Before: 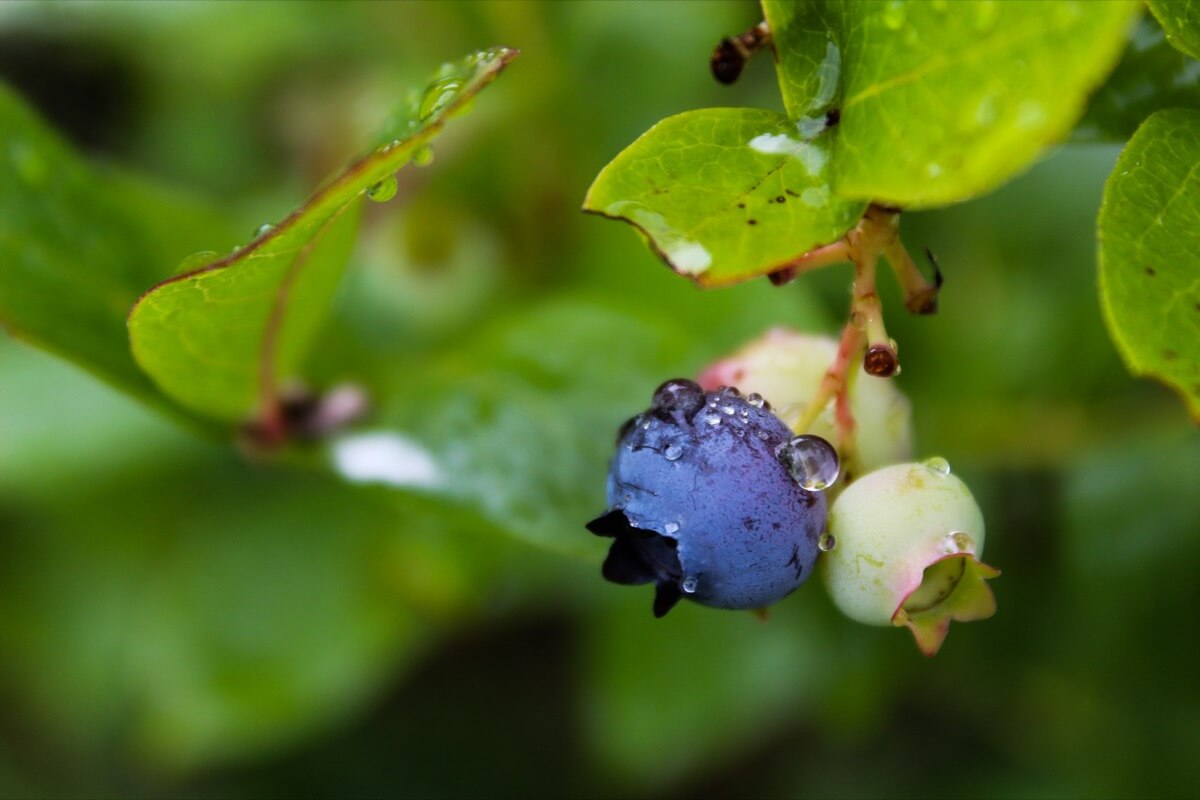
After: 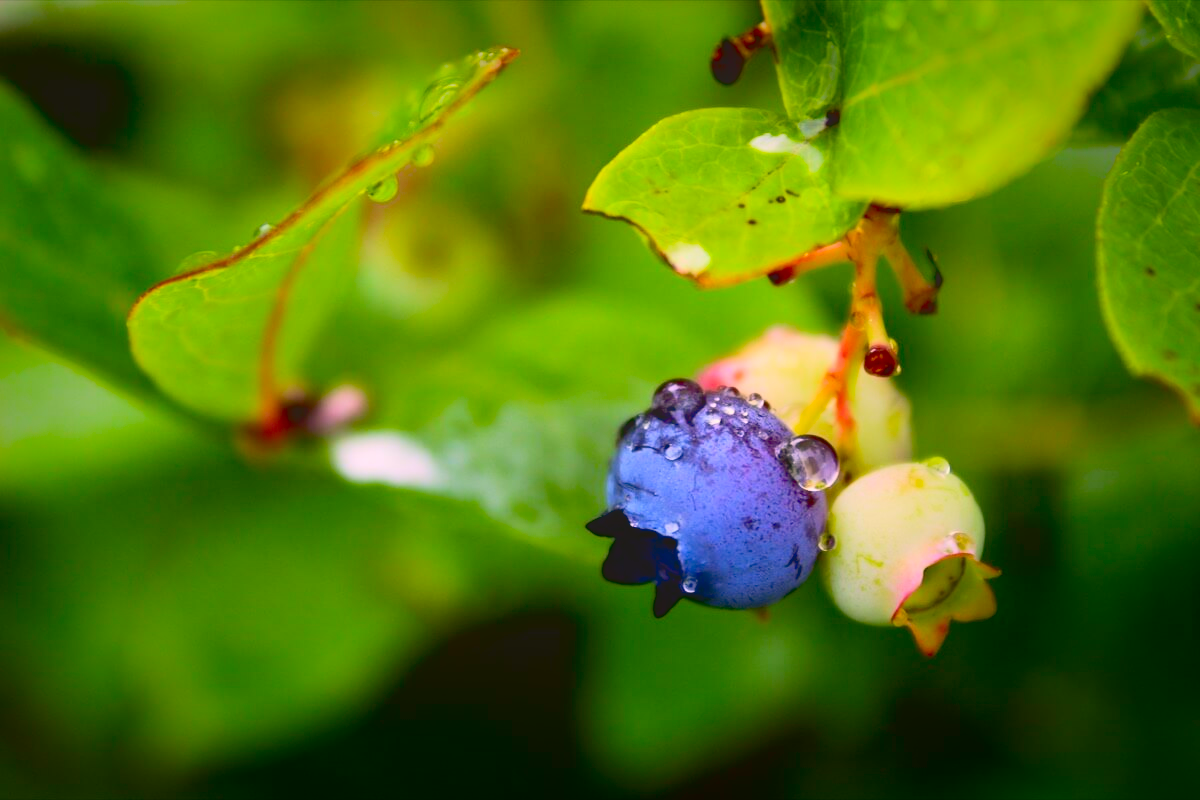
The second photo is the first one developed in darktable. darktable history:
vignetting: fall-off start 65.98%, fall-off radius 39.73%, saturation 0.366, automatic ratio true, width/height ratio 0.668
exposure: black level correction 0.012, exposure 0.694 EV, compensate exposure bias true, compensate highlight preservation false
color correction: highlights a* 11.38, highlights b* 11.64
contrast brightness saturation: contrast 0.181, saturation 0.308
local contrast: detail 69%
